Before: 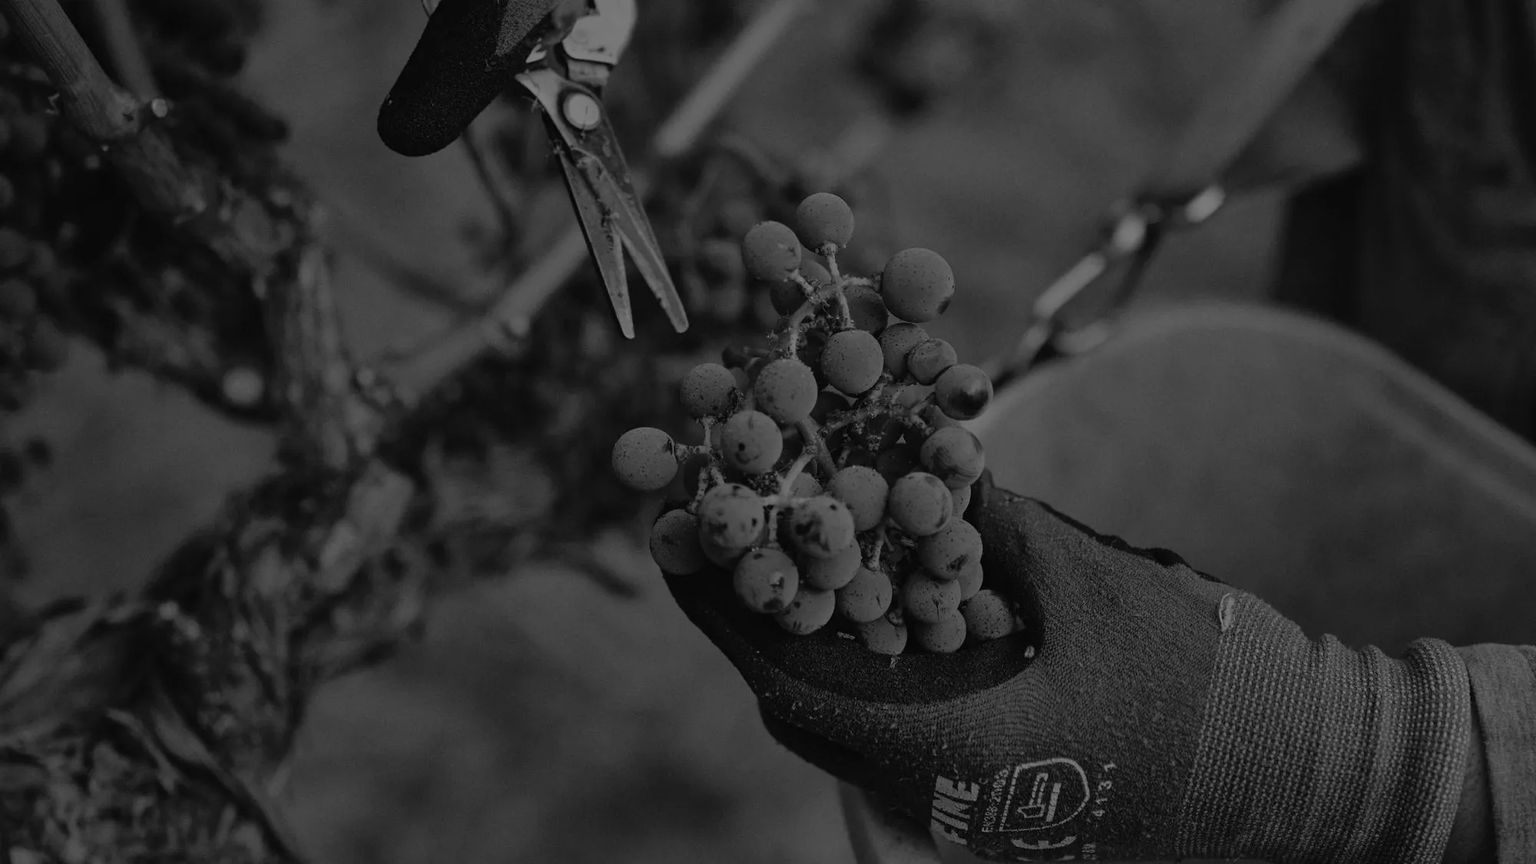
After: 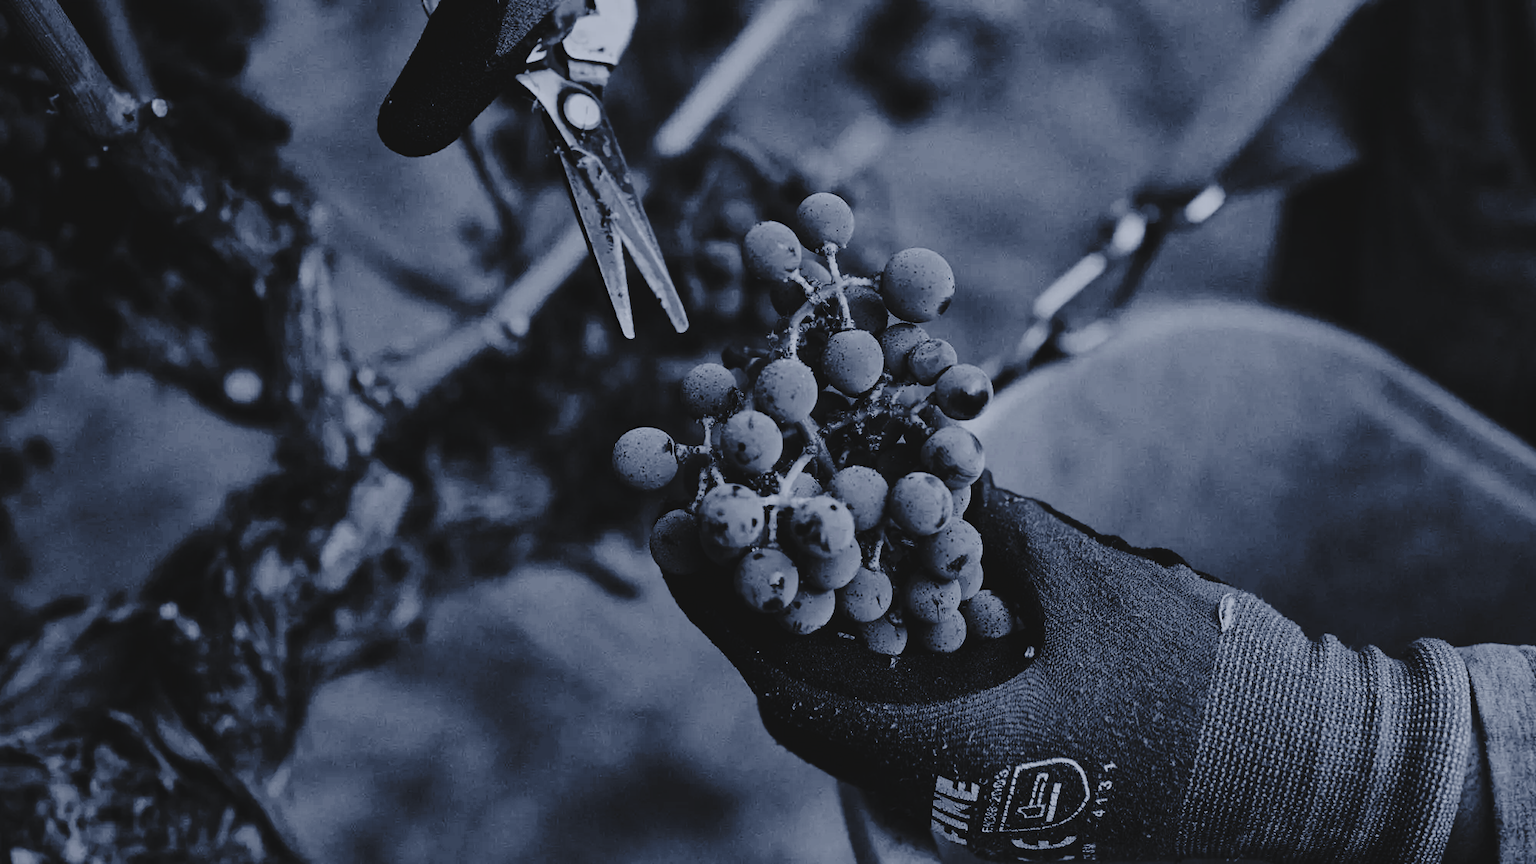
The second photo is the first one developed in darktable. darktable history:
tone curve: curves: ch0 [(0, 0) (0.003, 0.064) (0.011, 0.065) (0.025, 0.061) (0.044, 0.068) (0.069, 0.083) (0.1, 0.102) (0.136, 0.126) (0.177, 0.172) (0.224, 0.225) (0.277, 0.306) (0.335, 0.397) (0.399, 0.483) (0.468, 0.56) (0.543, 0.634) (0.623, 0.708) (0.709, 0.77) (0.801, 0.832) (0.898, 0.899) (1, 1)], preserve colors none
white balance: red 0.948, green 1.02, blue 1.176
base curve: curves: ch0 [(0, 0) (0.028, 0.03) (0.121, 0.232) (0.46, 0.748) (0.859, 0.968) (1, 1)], preserve colors none
